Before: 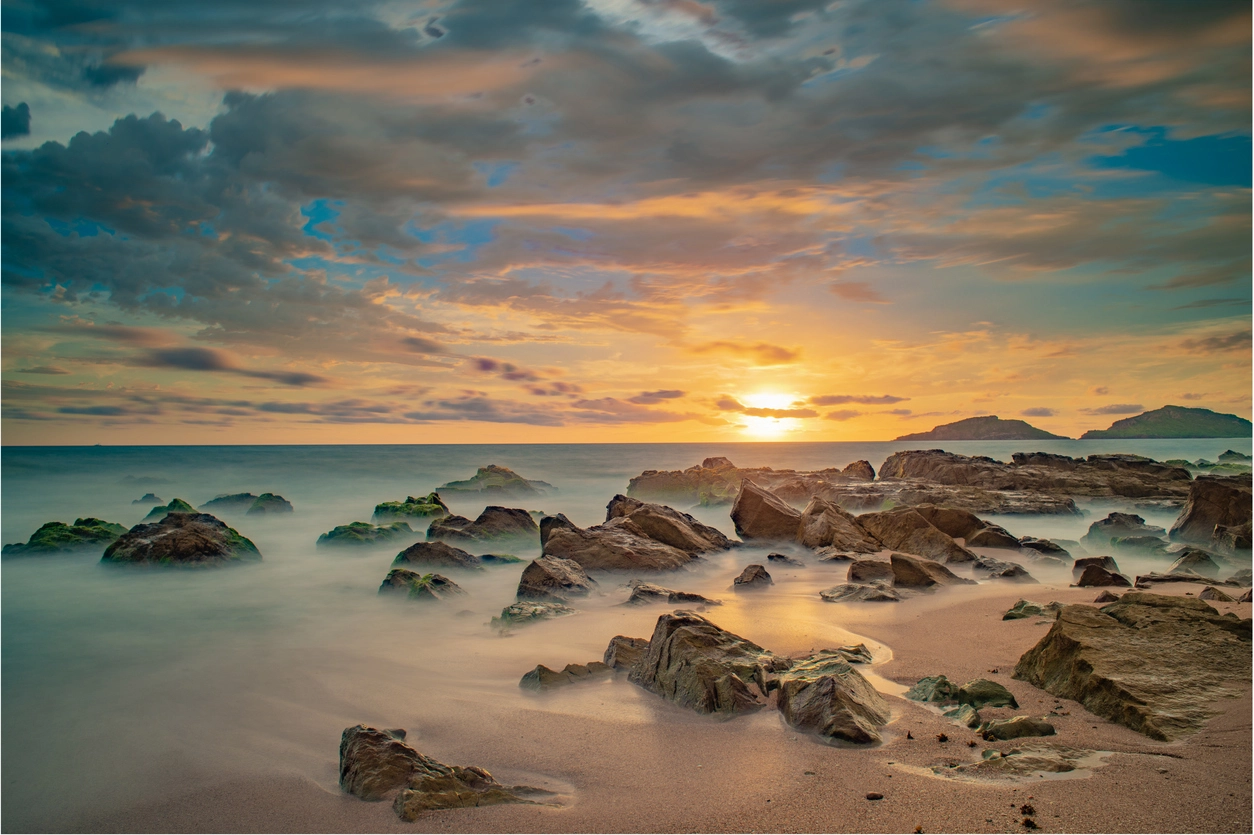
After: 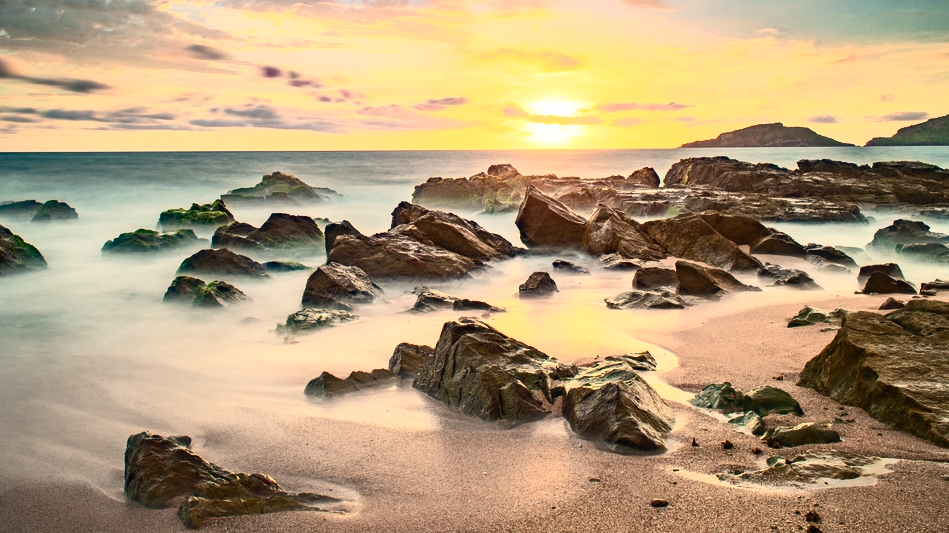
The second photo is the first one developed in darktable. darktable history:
crop and rotate: left 17.299%, top 35.115%, right 7.015%, bottom 1.024%
contrast brightness saturation: contrast 0.62, brightness 0.34, saturation 0.14
